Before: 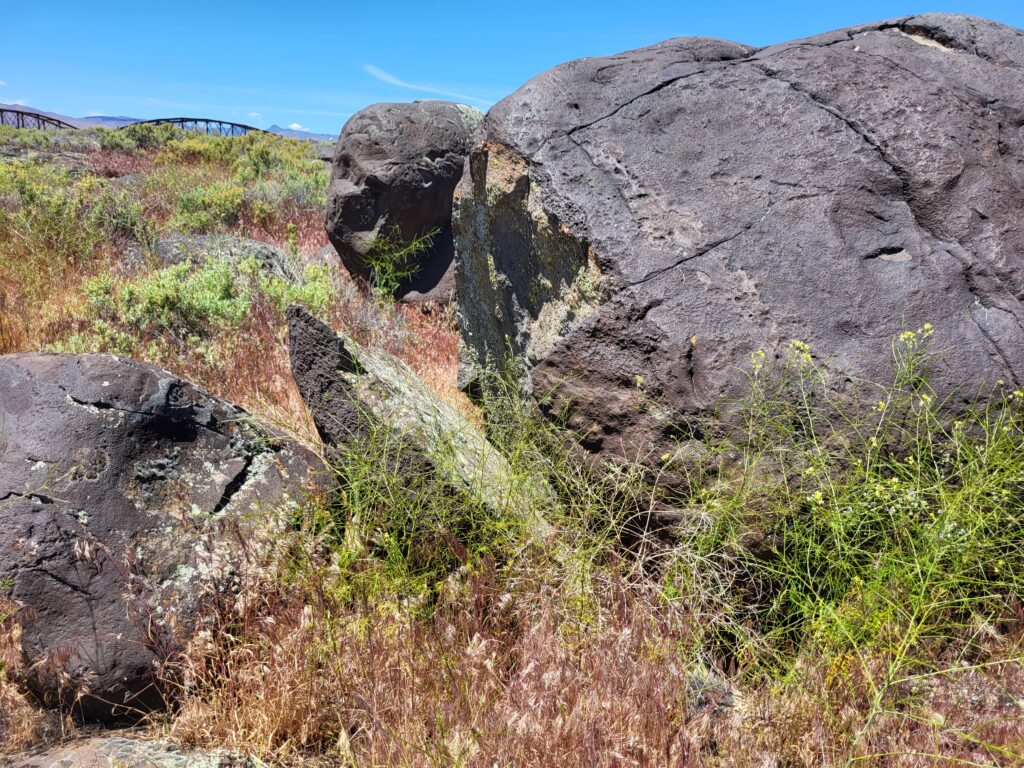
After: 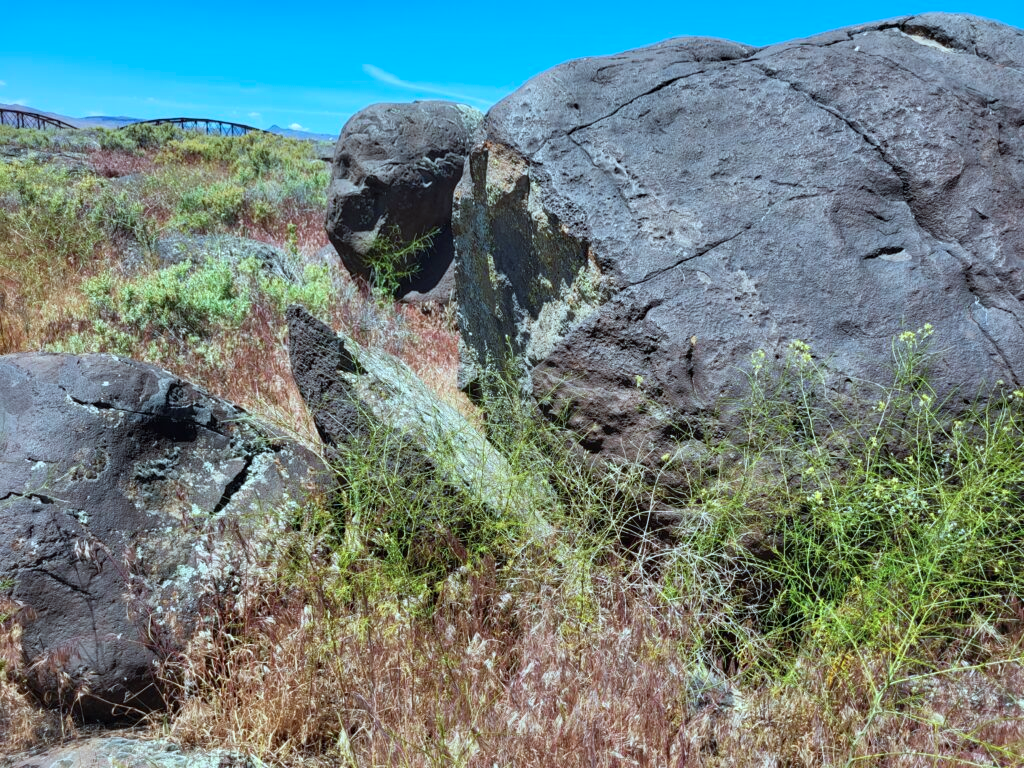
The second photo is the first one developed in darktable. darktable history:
color correction: highlights a* -11.49, highlights b* -15.07
